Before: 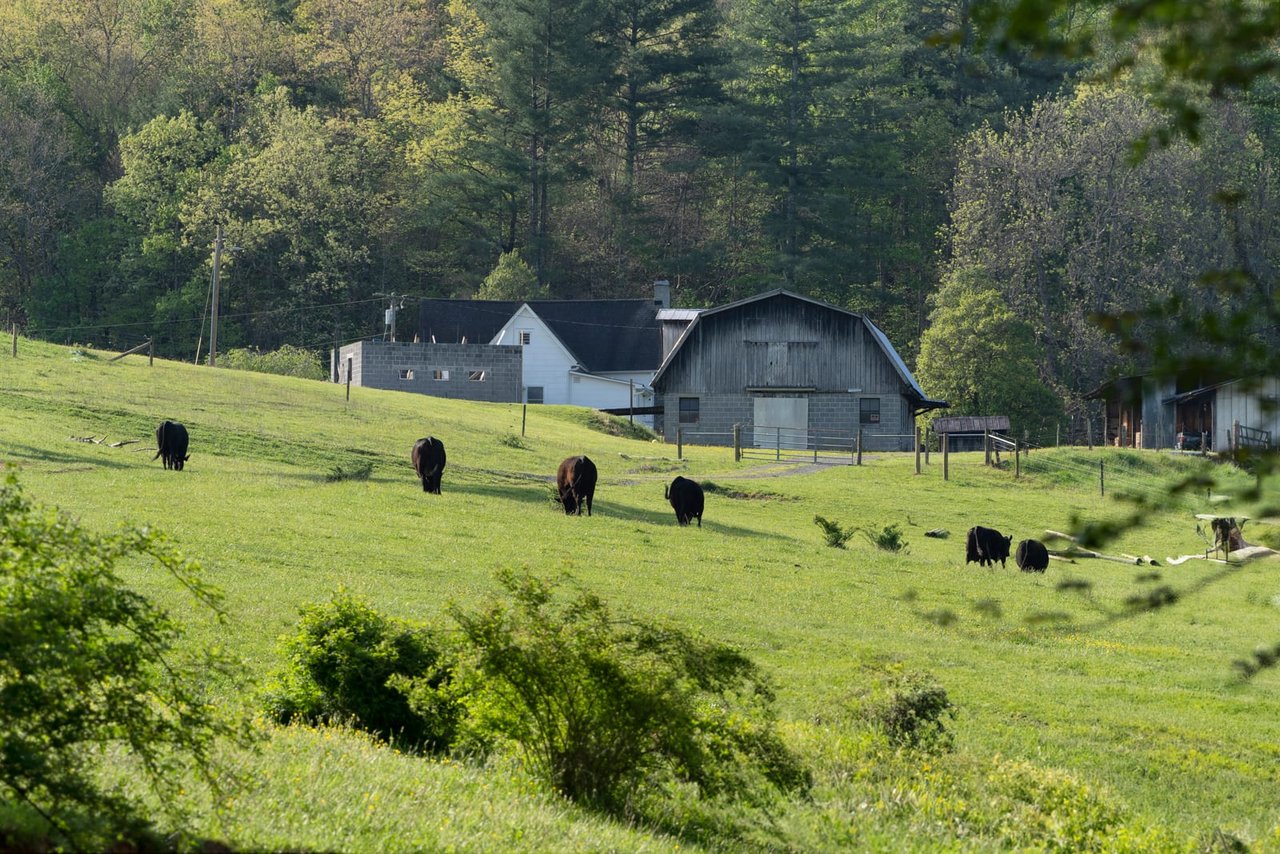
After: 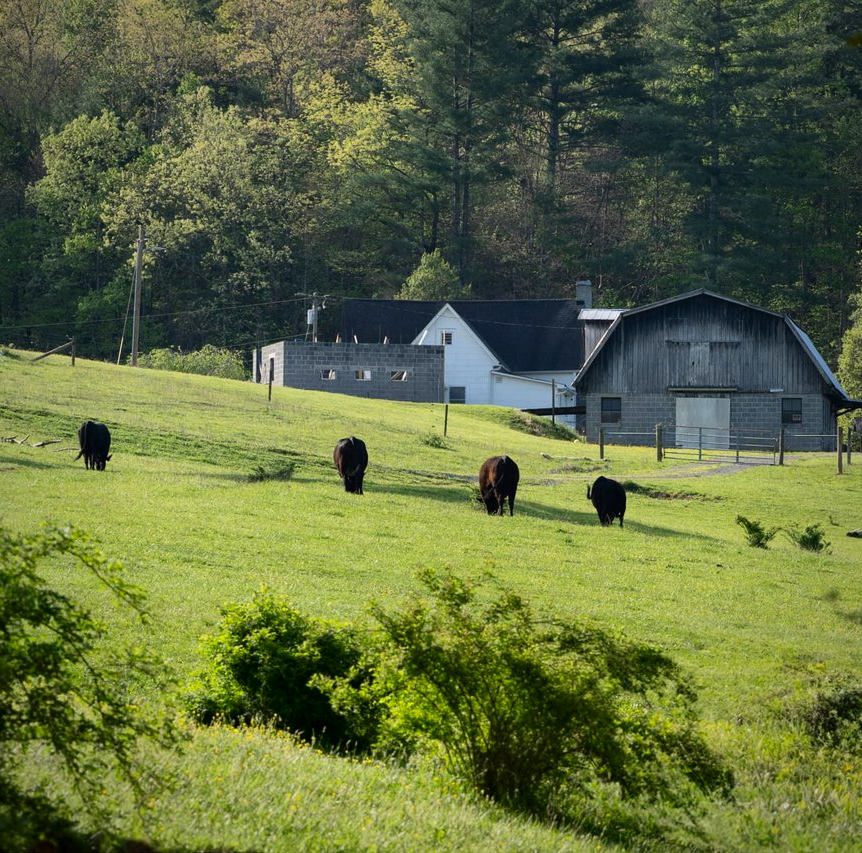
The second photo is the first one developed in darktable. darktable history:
crop and rotate: left 6.163%, right 26.484%
vignetting: fall-off start 67.66%, fall-off radius 67.8%, saturation -0.019, automatic ratio true
contrast brightness saturation: contrast 0.146, brightness -0.012, saturation 0.098
